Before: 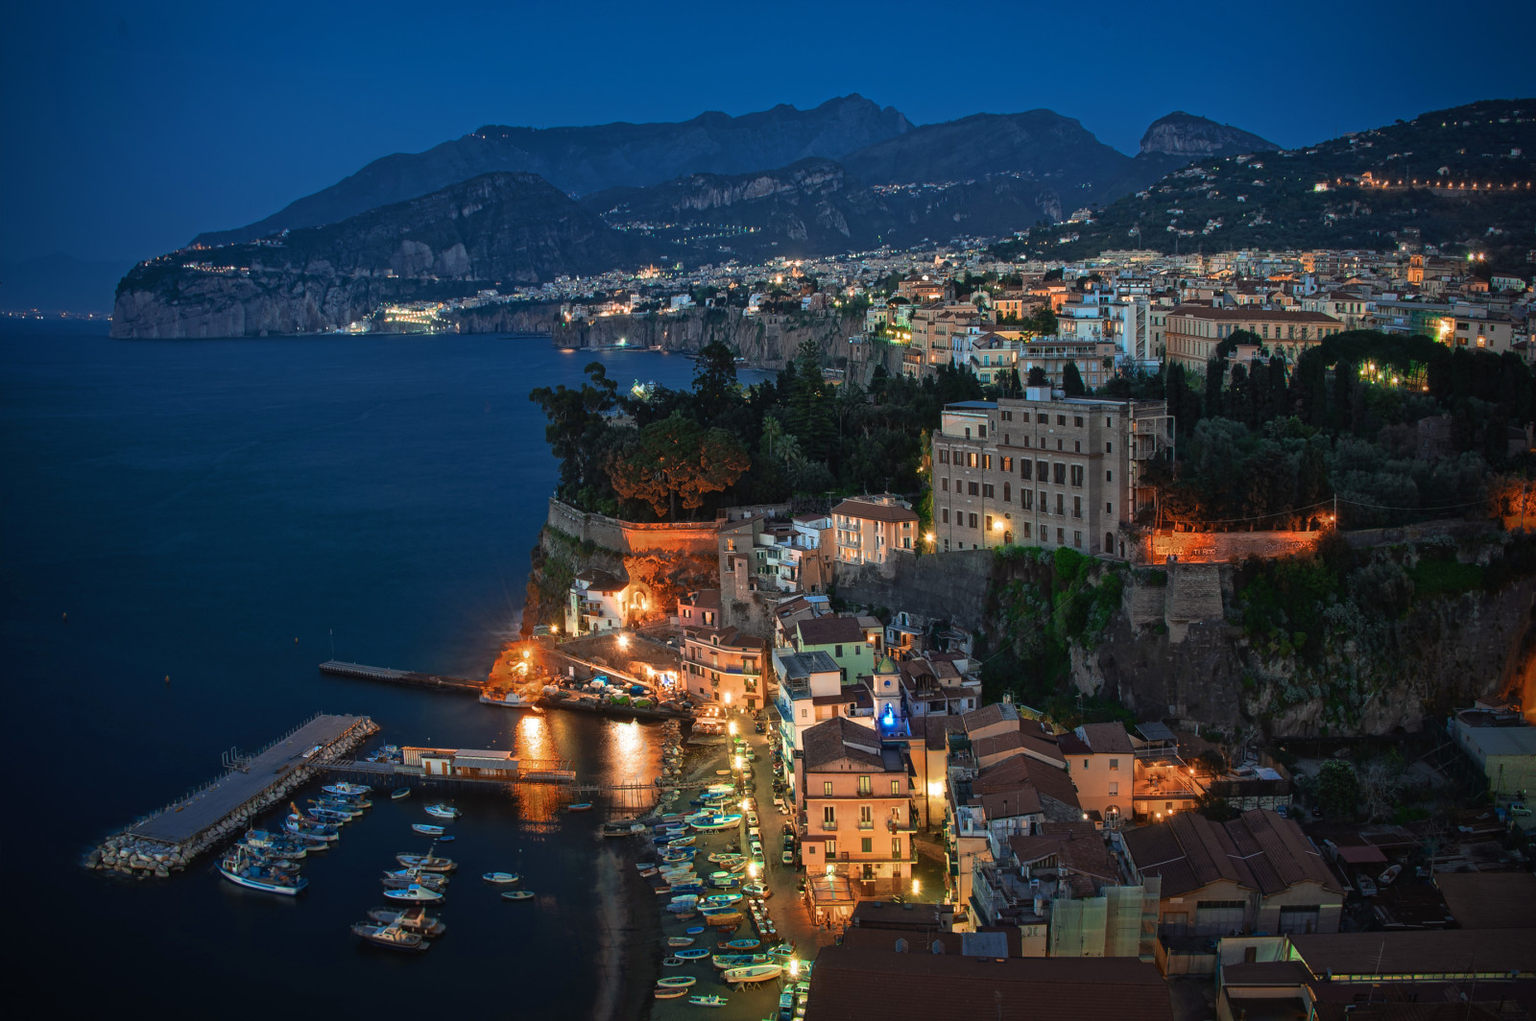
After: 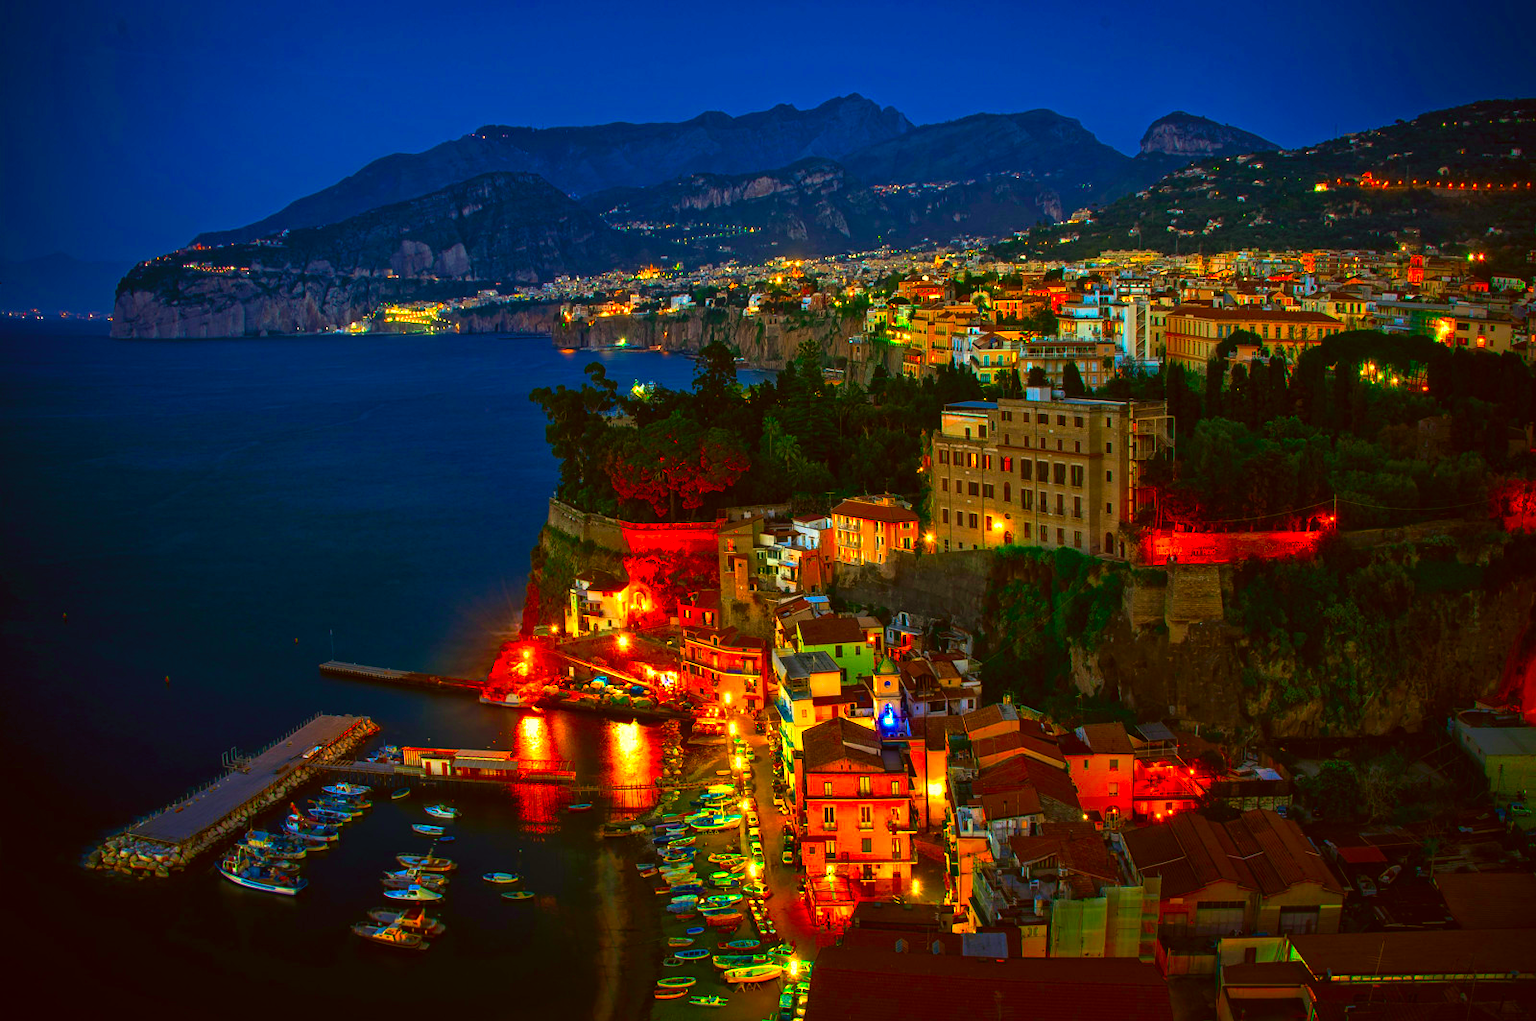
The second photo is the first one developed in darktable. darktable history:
color correction: highlights a* 10.44, highlights b* 30.04, shadows a* 2.73, shadows b* 17.51, saturation 1.72
color balance rgb: linear chroma grading › global chroma 9%, perceptual saturation grading › global saturation 36%, perceptual saturation grading › shadows 35%, perceptual brilliance grading › global brilliance 21.21%, perceptual brilliance grading › shadows -35%, global vibrance 21.21%
